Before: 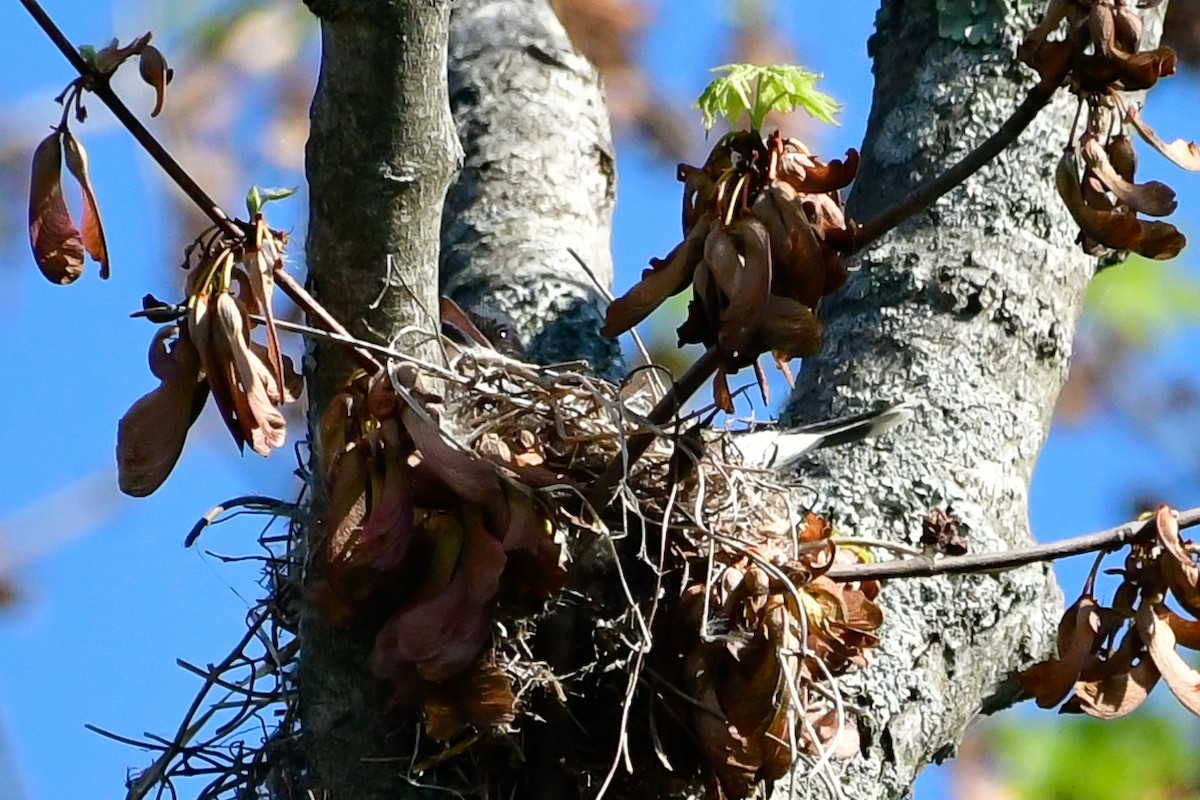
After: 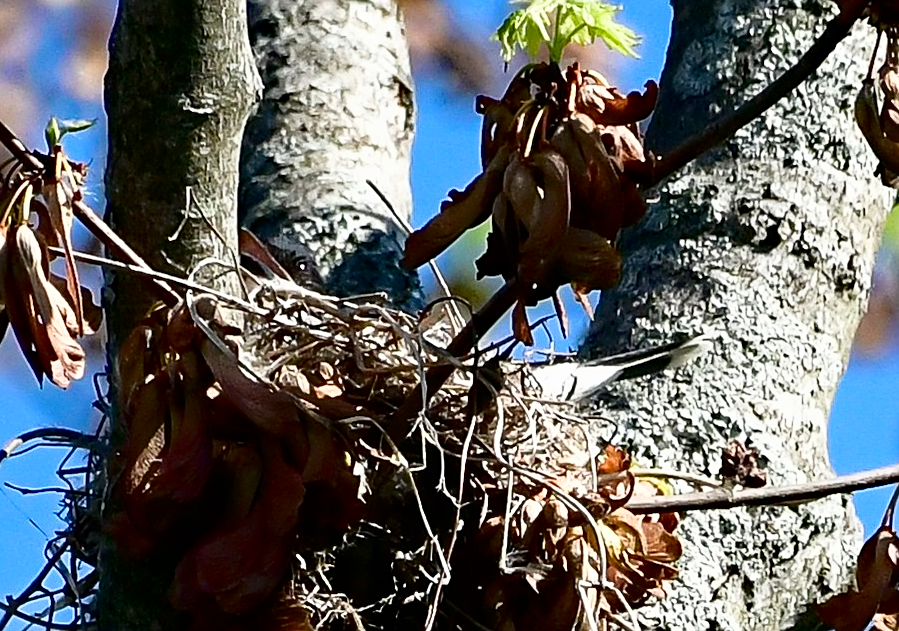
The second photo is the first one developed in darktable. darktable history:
sharpen: on, module defaults
crop: left 16.769%, top 8.511%, right 8.295%, bottom 12.574%
haze removal: strength 0.3, distance 0.253, compatibility mode true
shadows and highlights: shadows -60.59, white point adjustment -5.35, highlights 60.98
